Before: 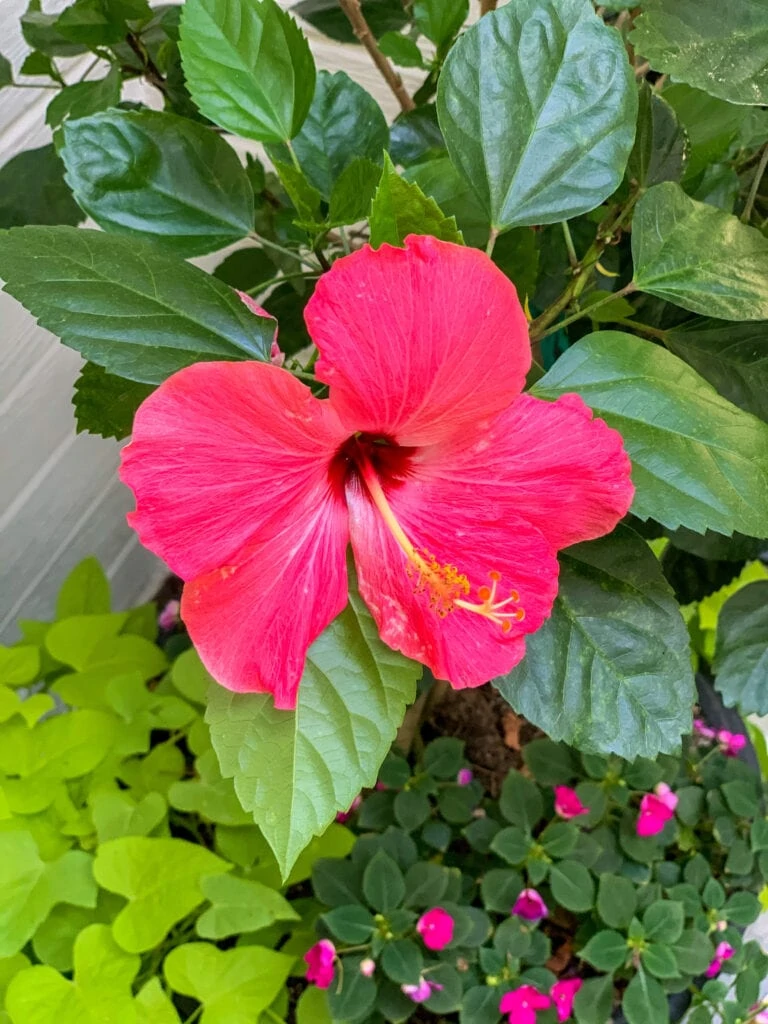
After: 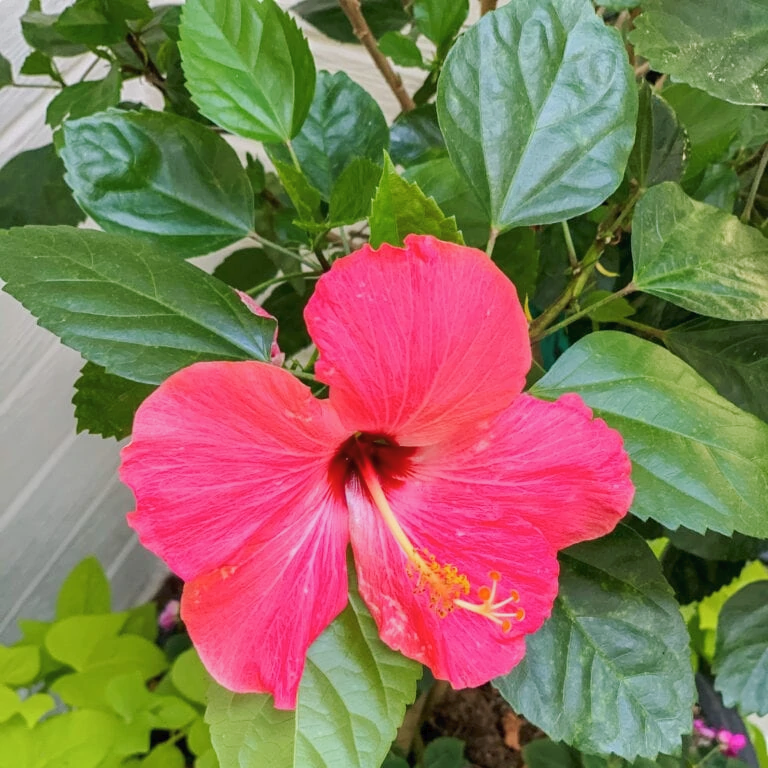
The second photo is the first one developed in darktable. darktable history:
tone curve: curves: ch0 [(0, 0) (0.003, 0.018) (0.011, 0.024) (0.025, 0.038) (0.044, 0.067) (0.069, 0.098) (0.1, 0.13) (0.136, 0.165) (0.177, 0.205) (0.224, 0.249) (0.277, 0.304) (0.335, 0.365) (0.399, 0.432) (0.468, 0.505) (0.543, 0.579) (0.623, 0.652) (0.709, 0.725) (0.801, 0.802) (0.898, 0.876) (1, 1)], preserve colors none
crop: bottom 24.967%
color balance rgb: saturation formula JzAzBz (2021)
